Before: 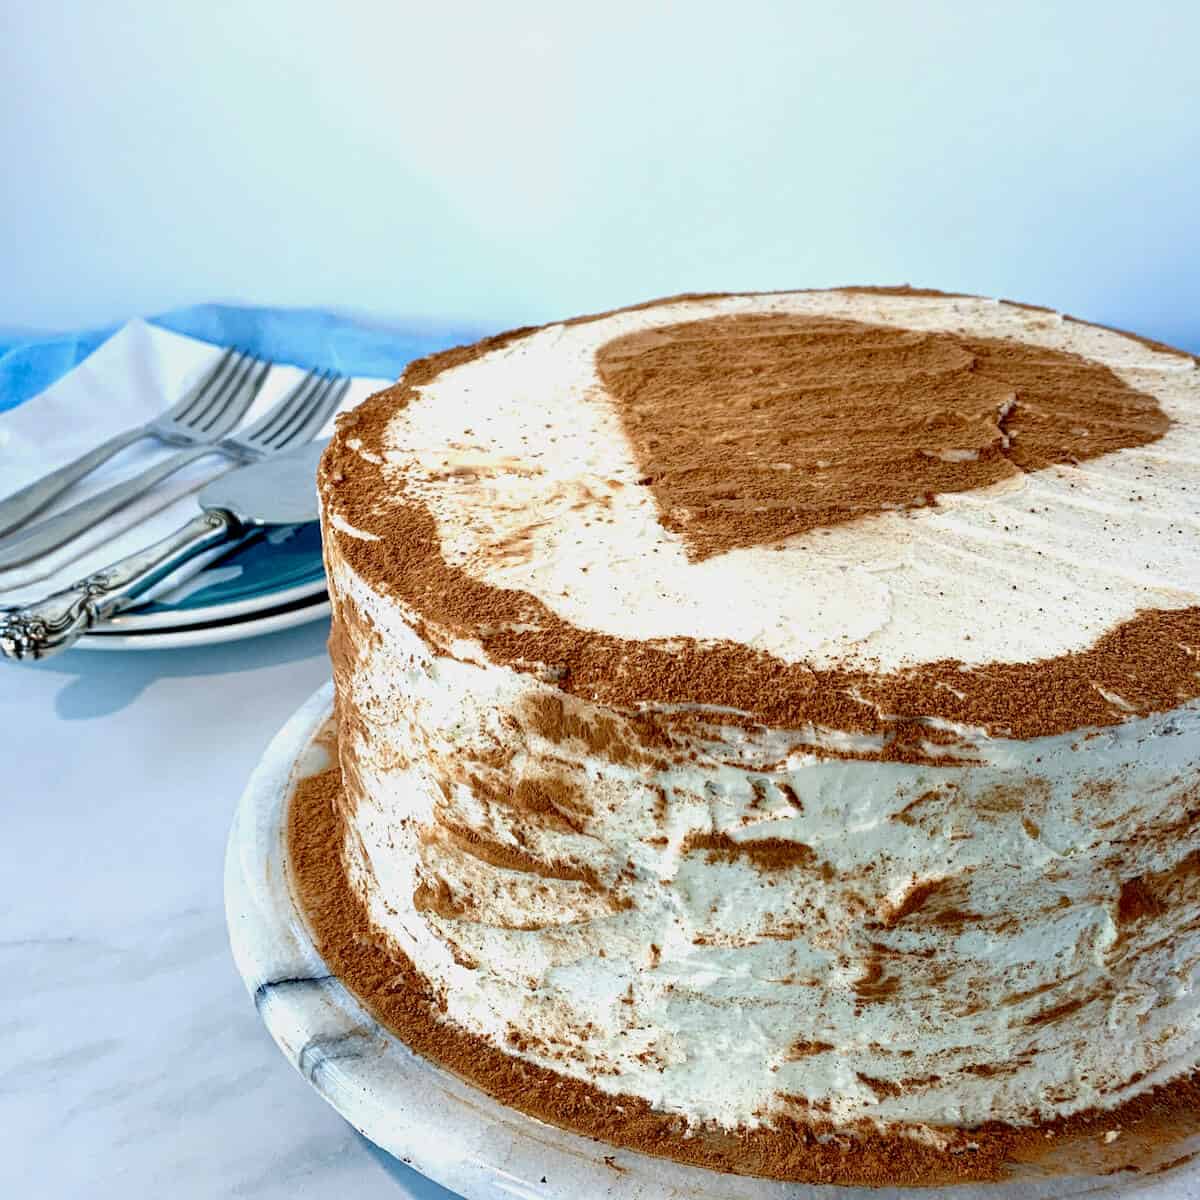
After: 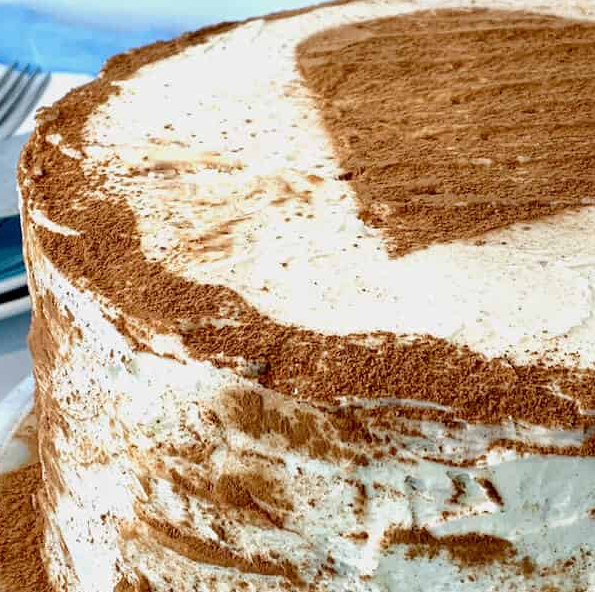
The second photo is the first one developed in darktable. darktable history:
crop: left 25.051%, top 25.481%, right 25.332%, bottom 25.12%
